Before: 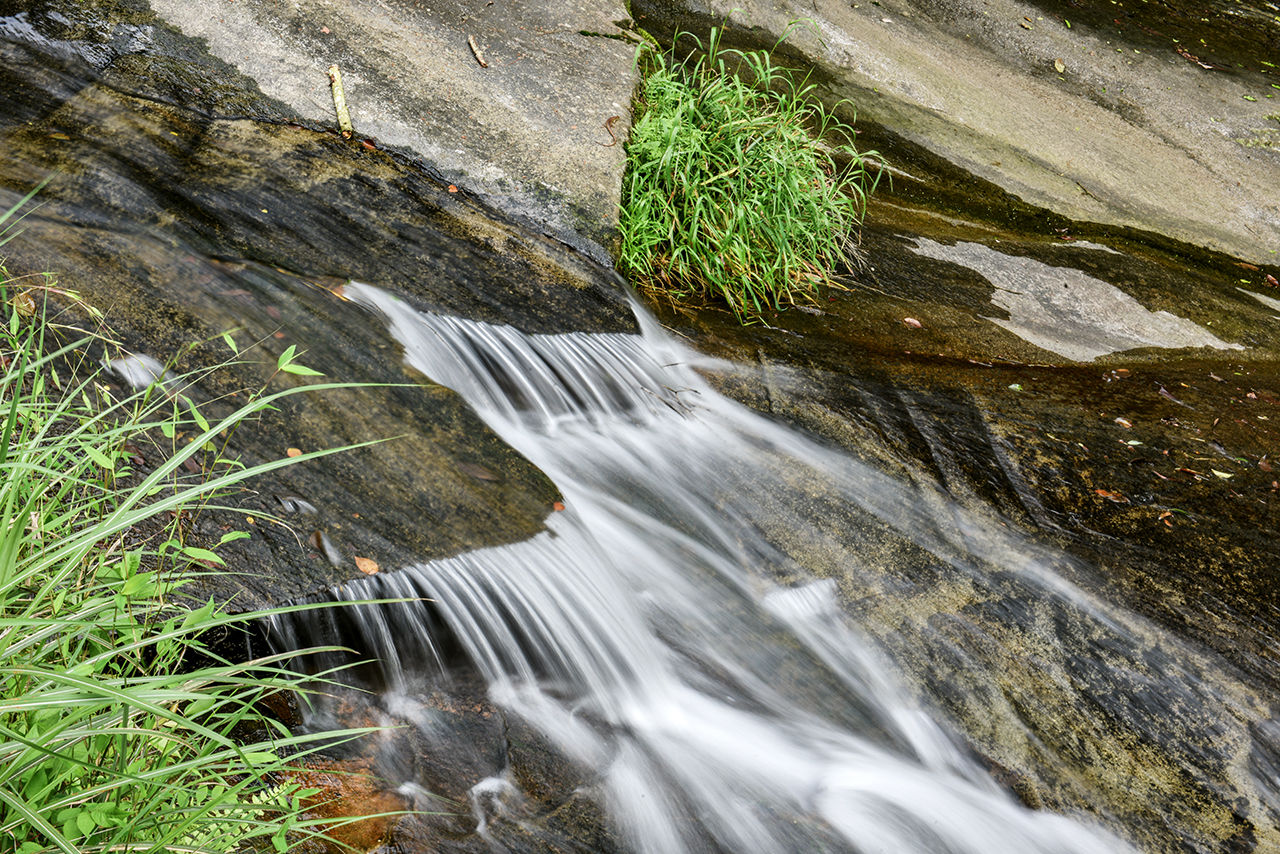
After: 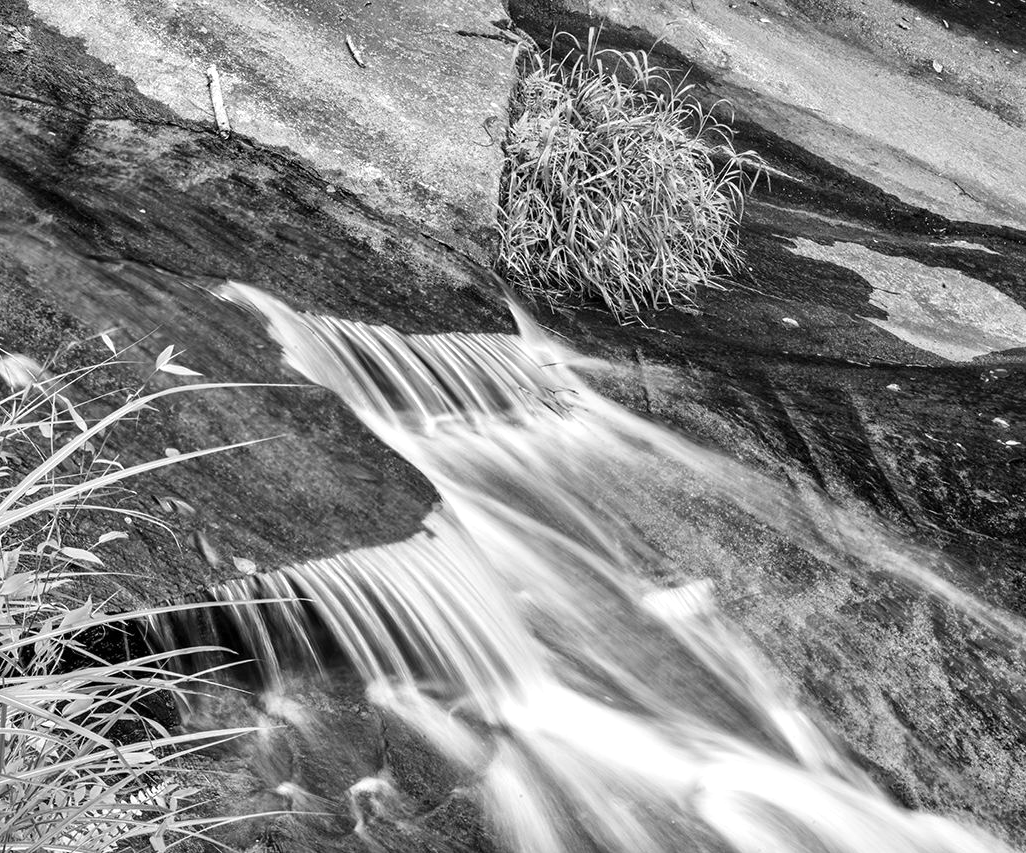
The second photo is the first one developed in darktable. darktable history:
crop and rotate: left 9.597%, right 10.195%
monochrome: on, module defaults
exposure: exposure 0.29 EV, compensate highlight preservation false
